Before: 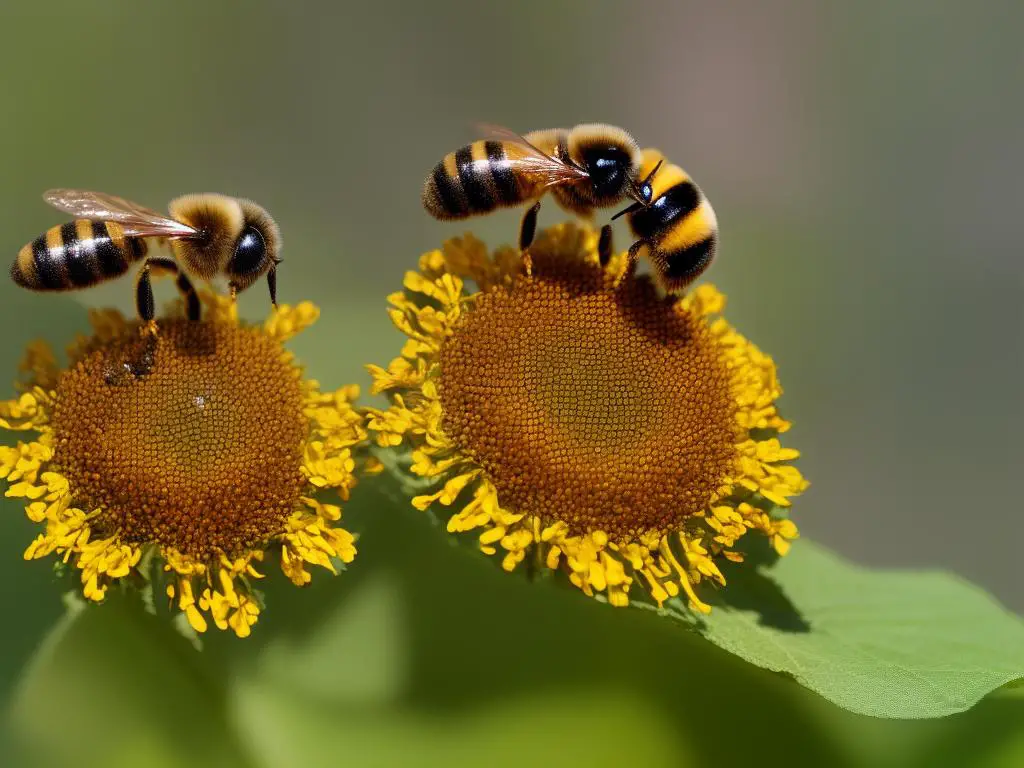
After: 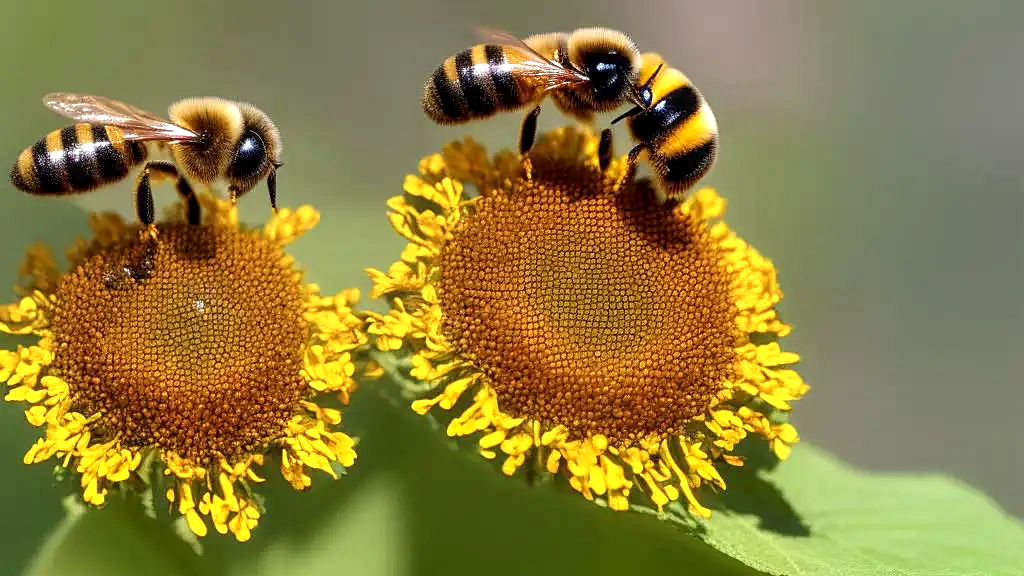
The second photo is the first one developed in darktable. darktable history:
exposure: black level correction 0, exposure 0.6 EV, compensate highlight preservation false
crop and rotate: top 12.5%, bottom 12.5%
local contrast: detail 130%
sharpen: radius 1.559, amount 0.373, threshold 1.271
